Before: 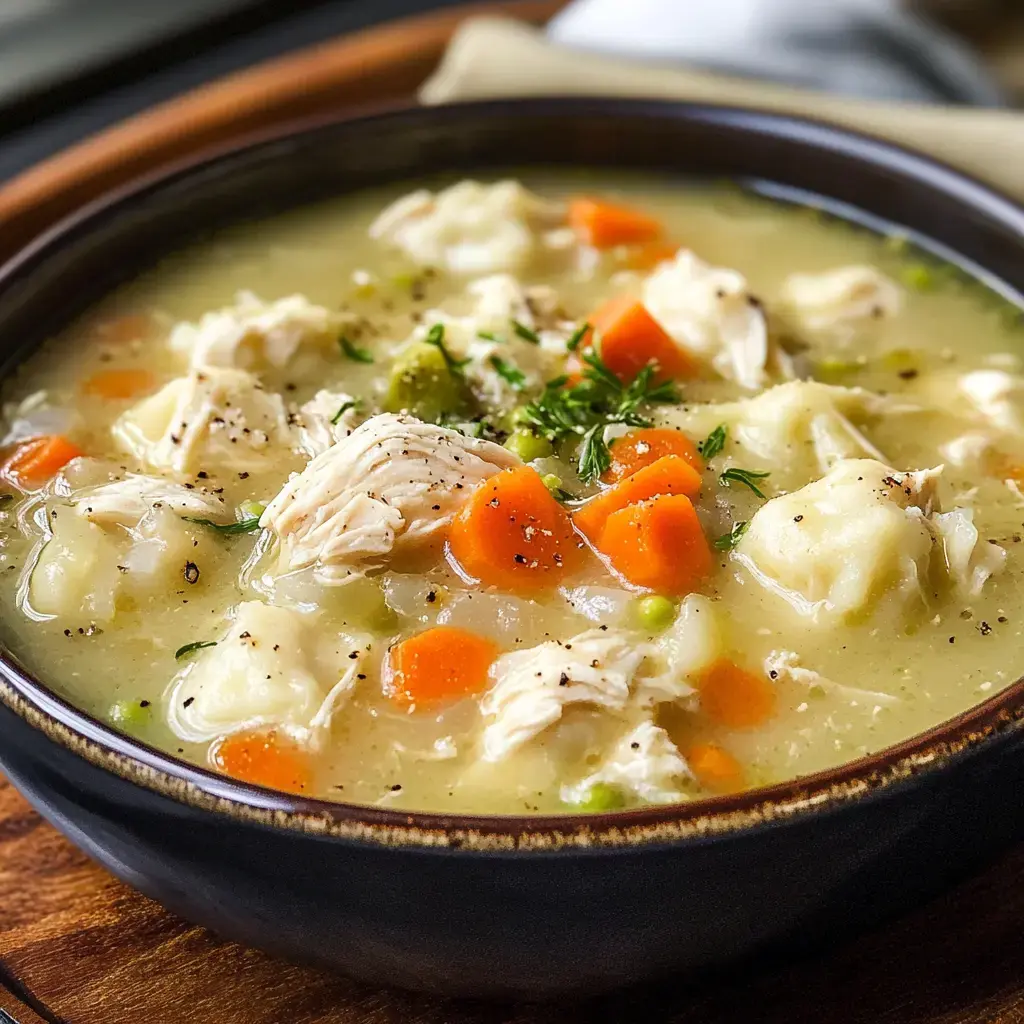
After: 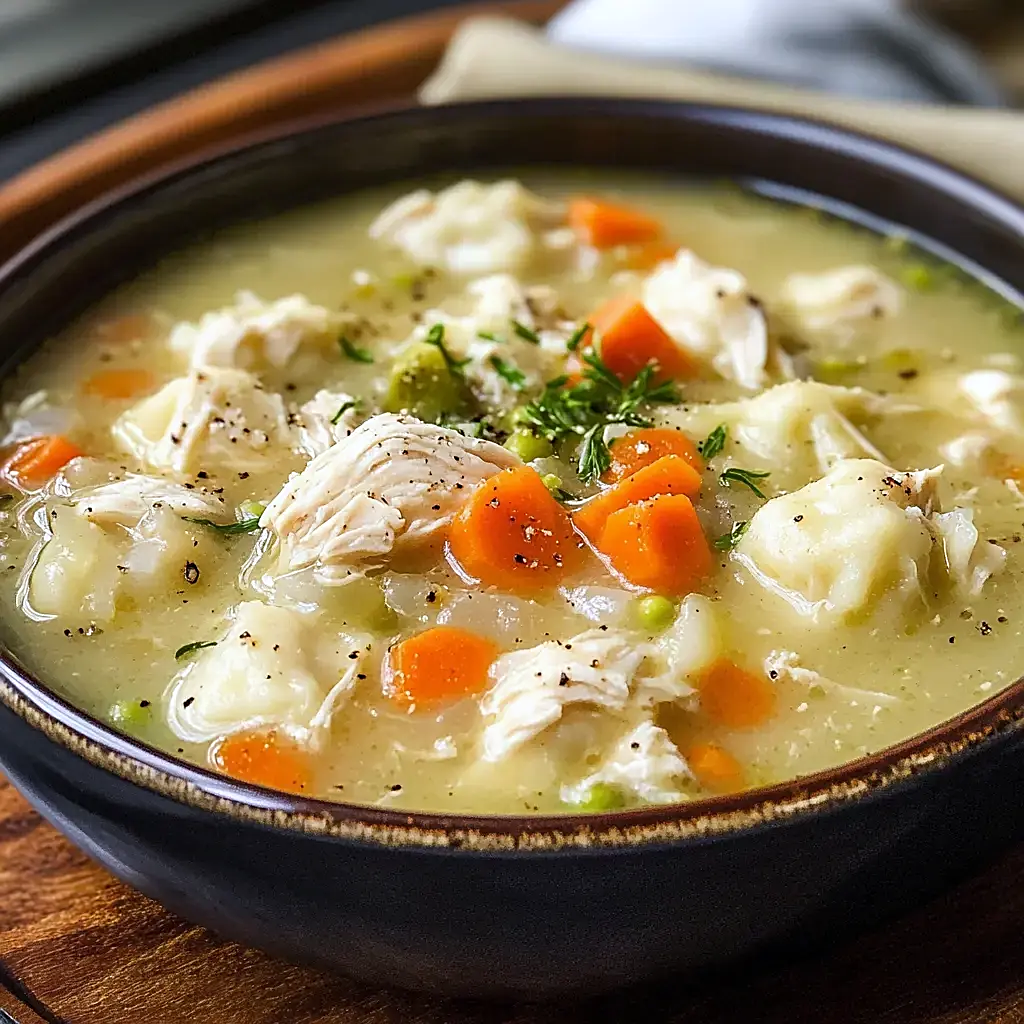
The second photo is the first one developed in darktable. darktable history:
white balance: red 0.983, blue 1.036
sharpen: on, module defaults
